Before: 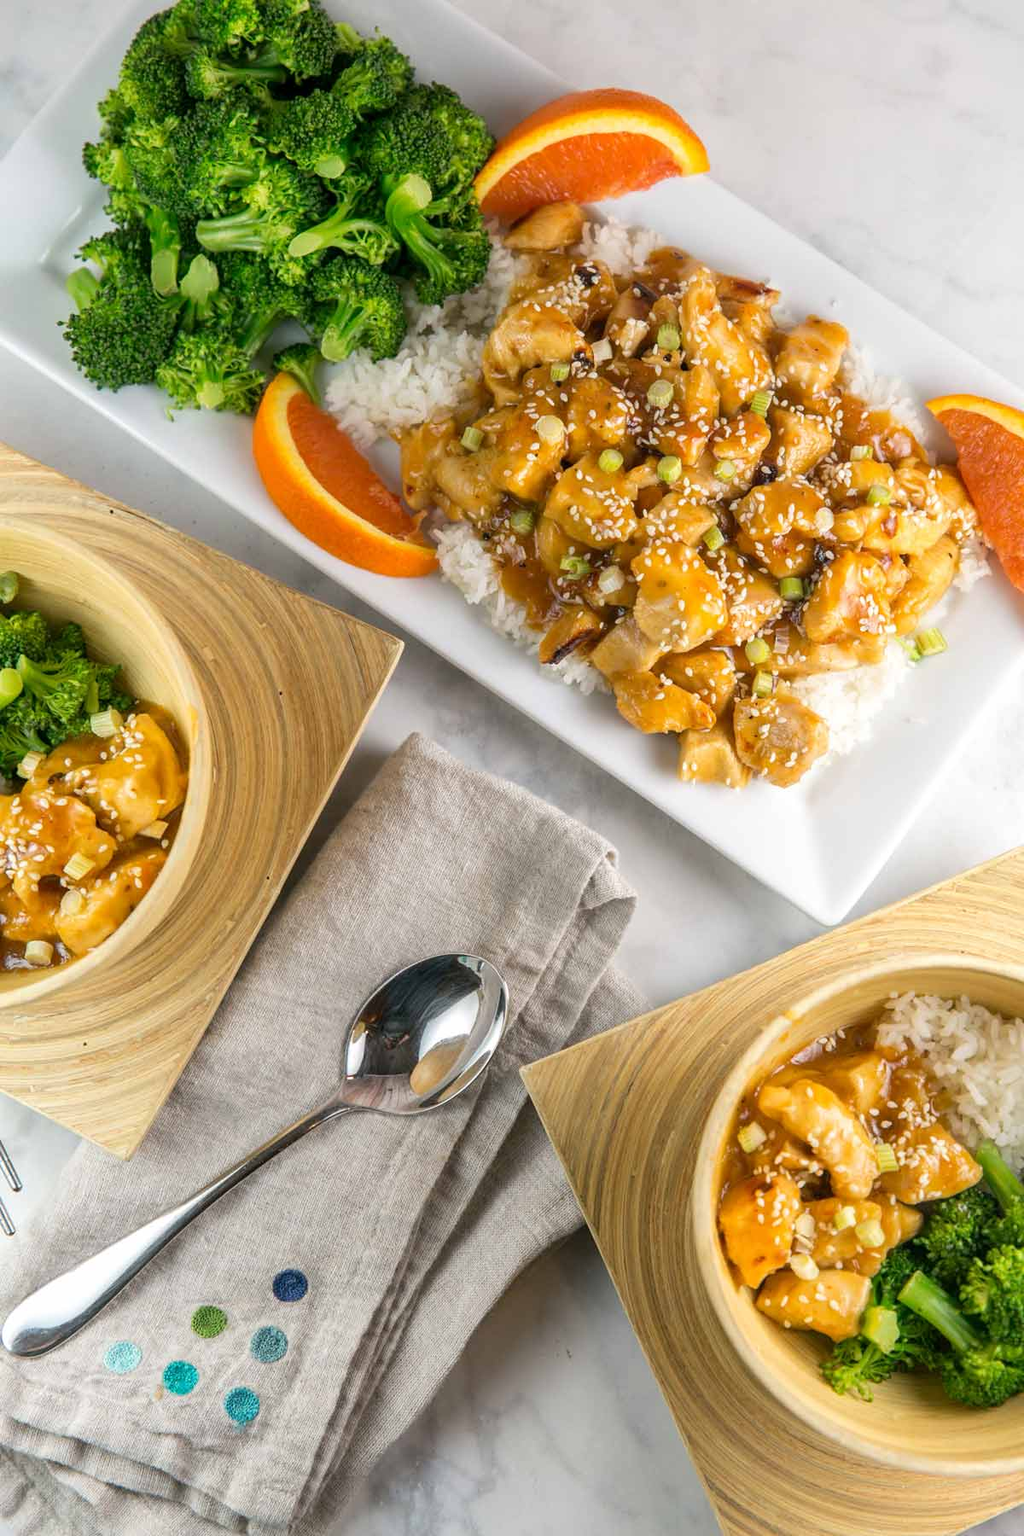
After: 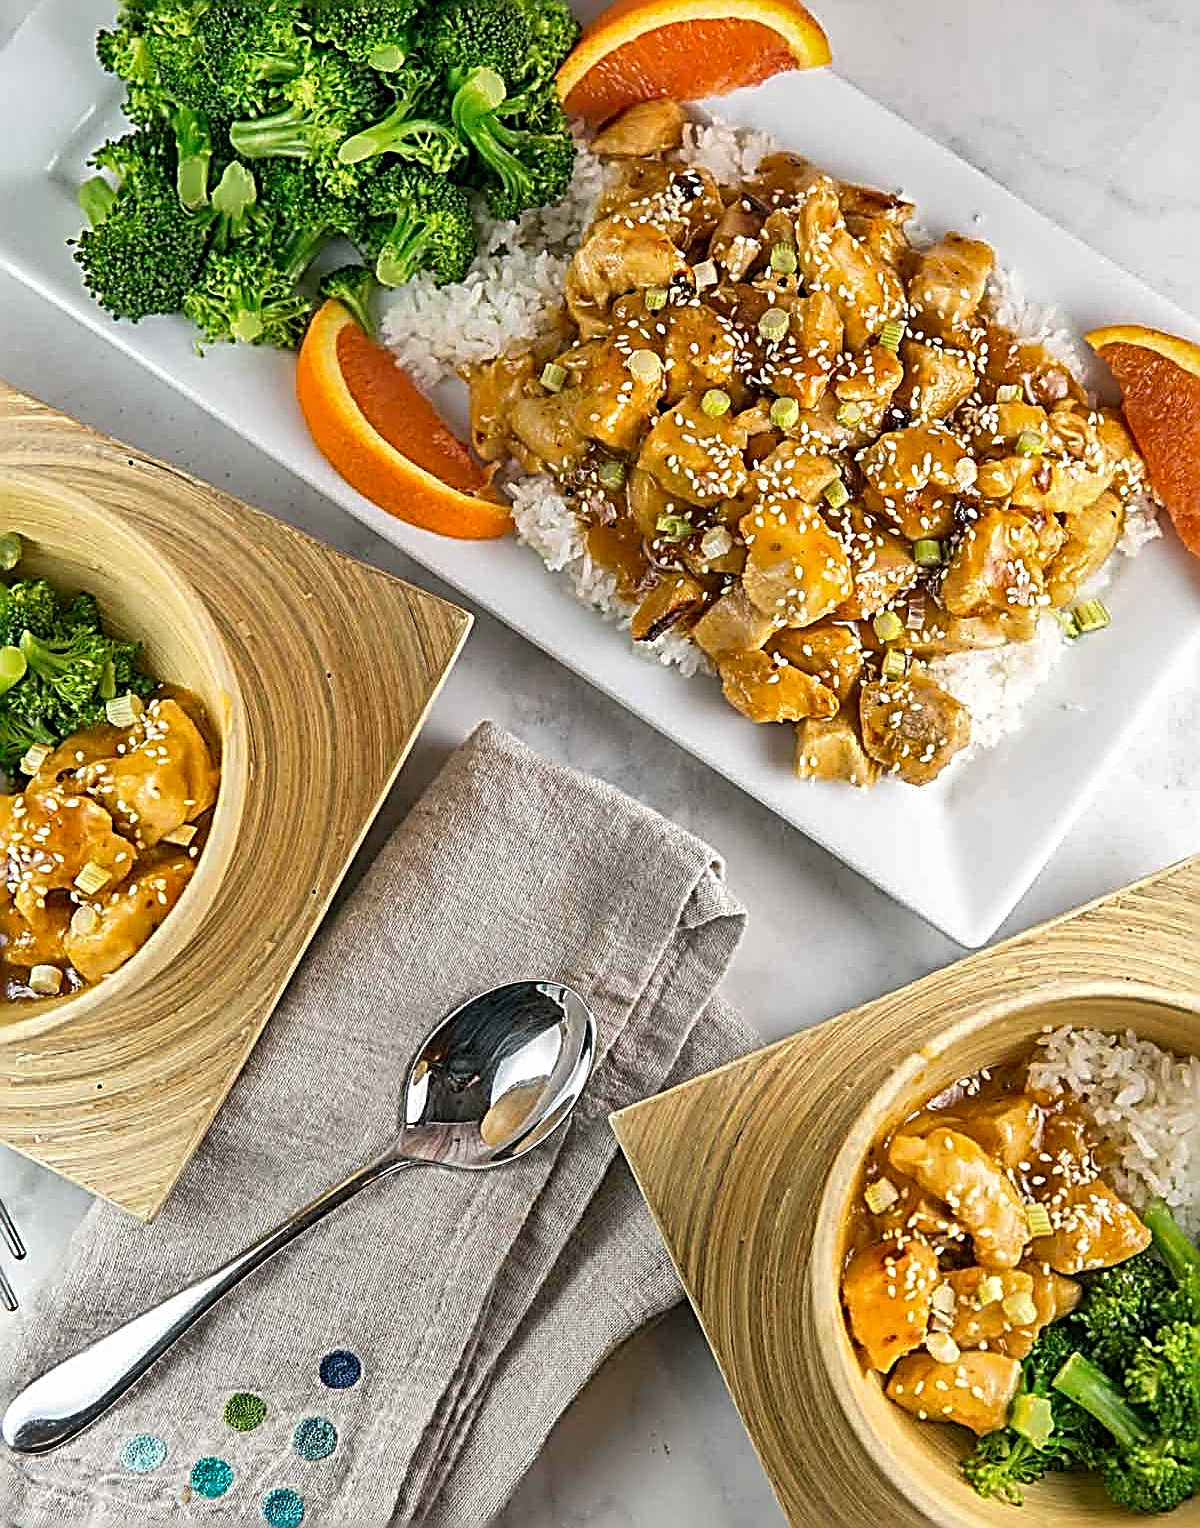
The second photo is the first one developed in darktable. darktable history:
shadows and highlights: shadows color adjustment 99.17%, highlights color adjustment 0.162%, soften with gaussian
crop: top 7.615%, bottom 7.456%
sharpen: radius 3.168, amount 1.748
